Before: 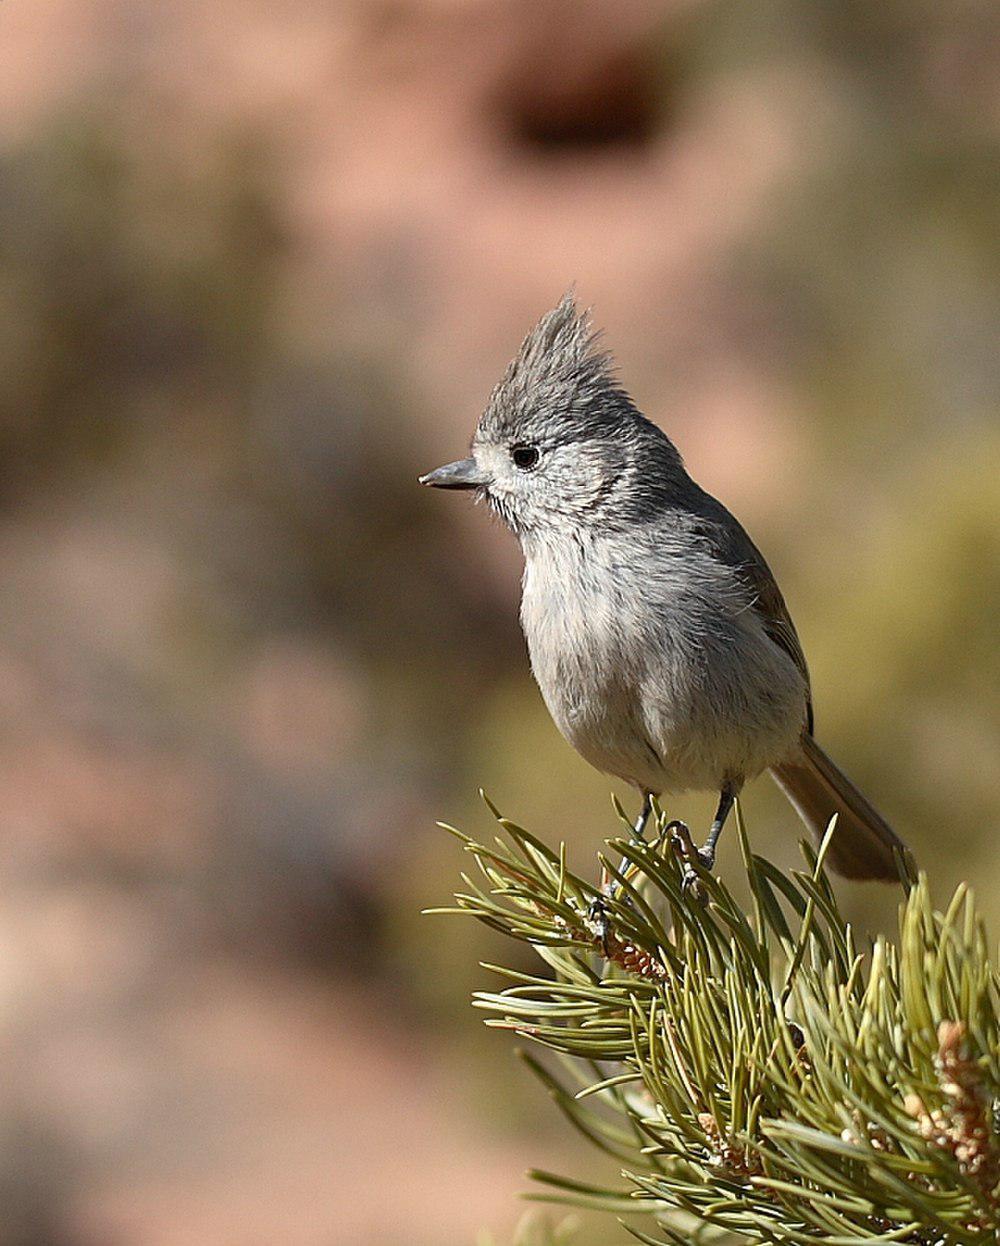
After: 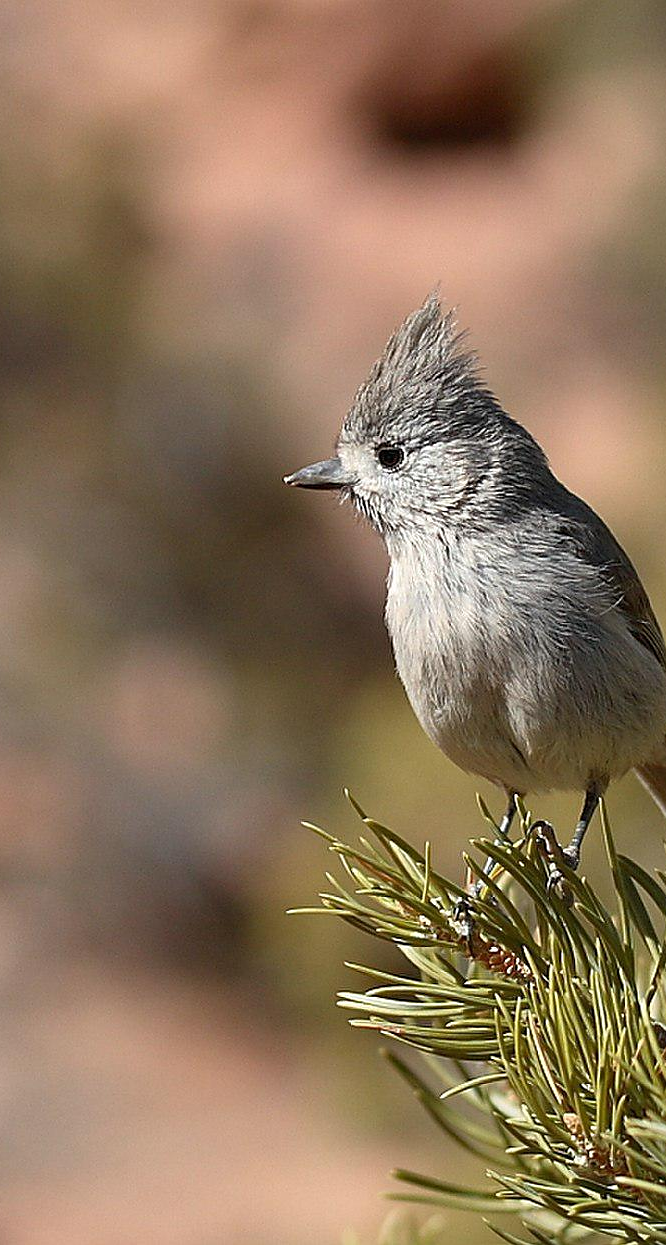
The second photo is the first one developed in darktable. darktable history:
sharpen: radius 1.458, amount 0.398, threshold 1.271
crop and rotate: left 13.537%, right 19.796%
